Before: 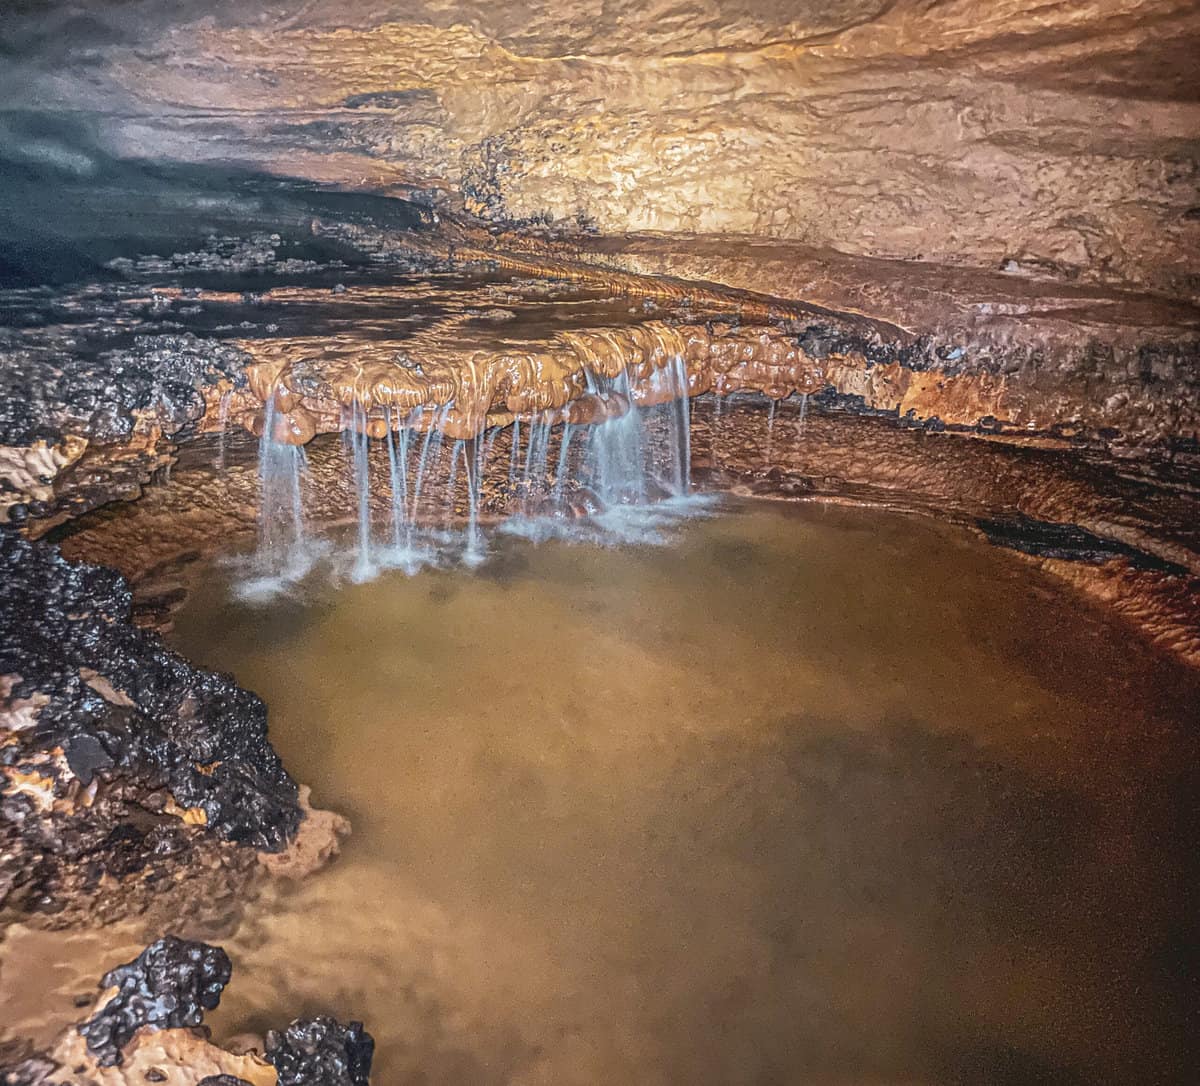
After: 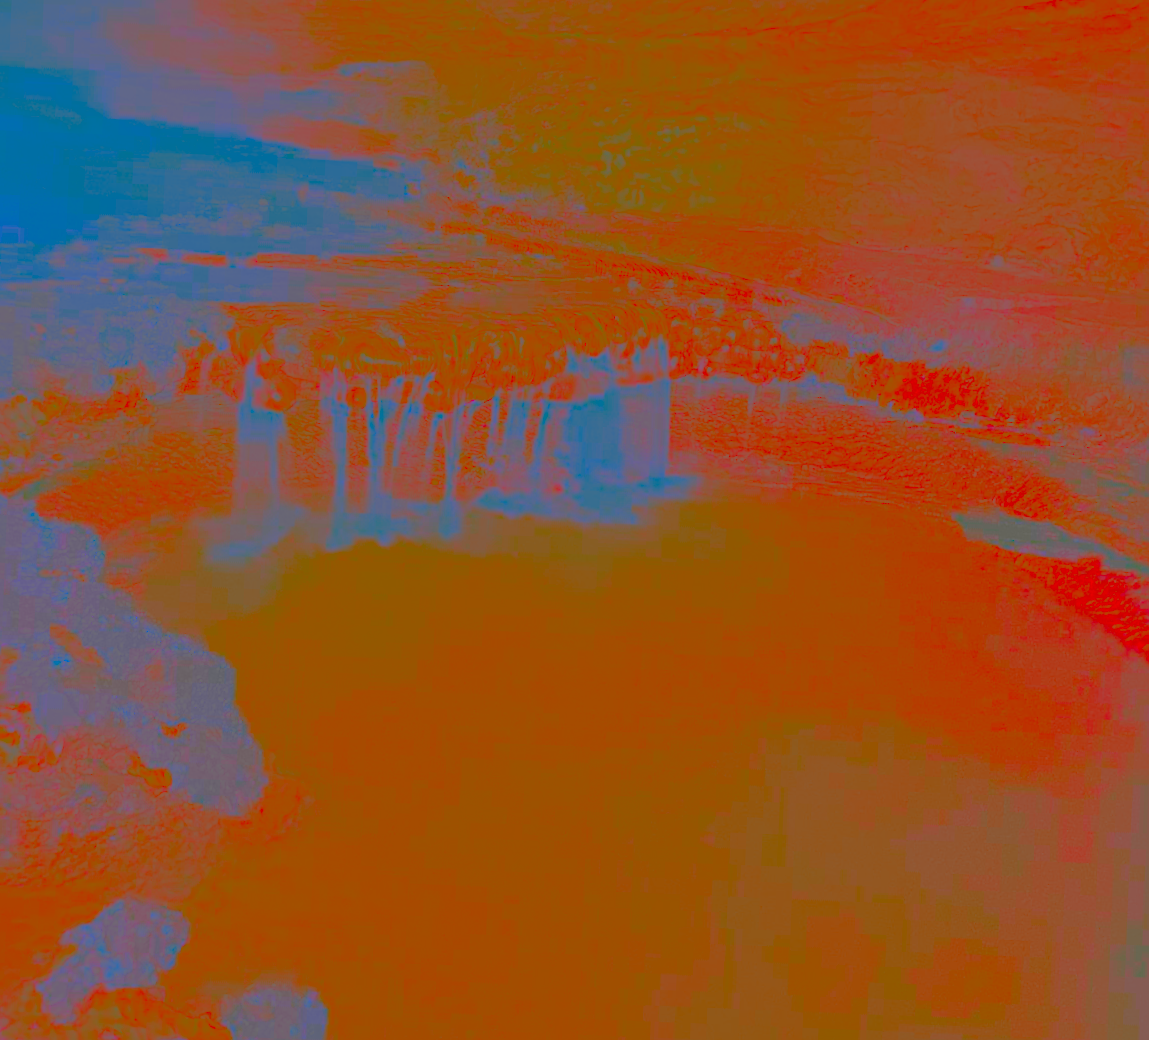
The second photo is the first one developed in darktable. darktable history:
crop and rotate: angle -2.33°
local contrast: mode bilateral grid, contrast 20, coarseness 49, detail 133%, midtone range 0.2
sharpen: radius 2.981, amount 0.759
contrast brightness saturation: contrast -0.979, brightness -0.158, saturation 0.754
tone equalizer: -8 EV 1.98 EV, -7 EV 1.96 EV, -6 EV 1.97 EV, -5 EV 1.97 EV, -4 EV 1.98 EV, -3 EV 1.47 EV, -2 EV 0.986 EV, -1 EV 0.499 EV, edges refinement/feathering 500, mask exposure compensation -1.57 EV, preserve details no
exposure: black level correction 0, exposure 0.935 EV, compensate highlight preservation false
shadows and highlights: radius 124.4, shadows 99.82, white point adjustment -2.99, highlights -98.87, soften with gaussian
